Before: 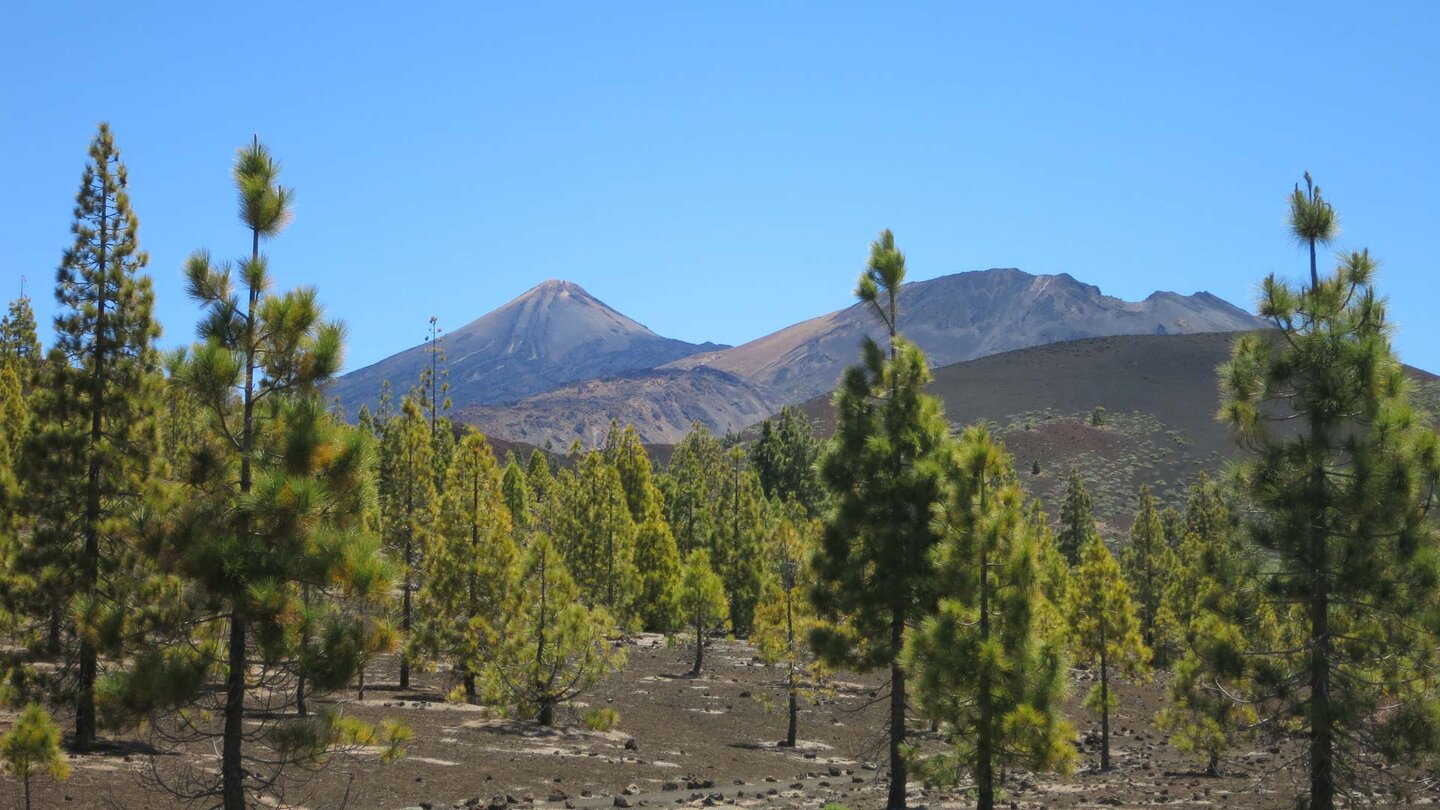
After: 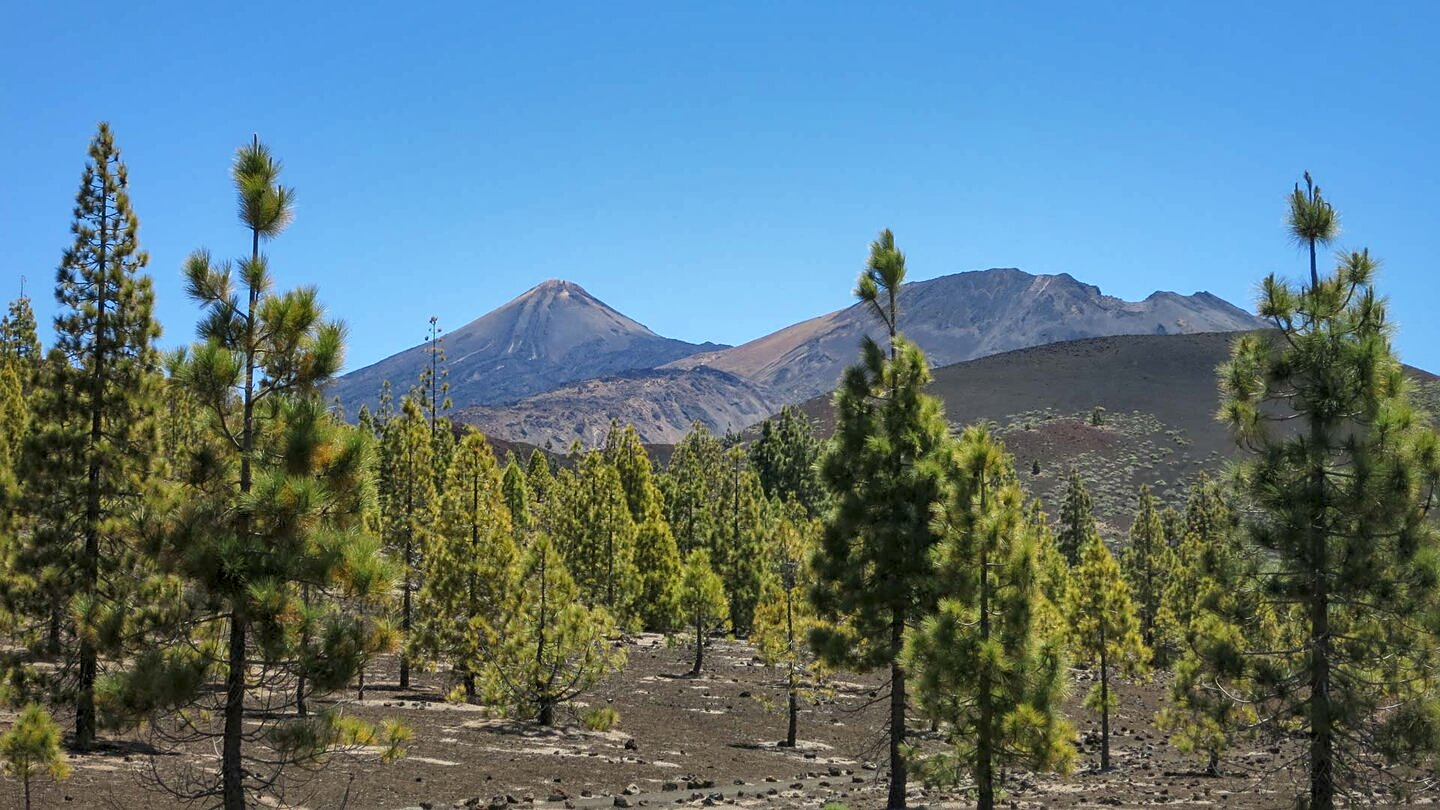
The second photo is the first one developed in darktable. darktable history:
shadows and highlights: shadows 40.15, highlights -60.07
local contrast: detail 140%
sharpen: on, module defaults
